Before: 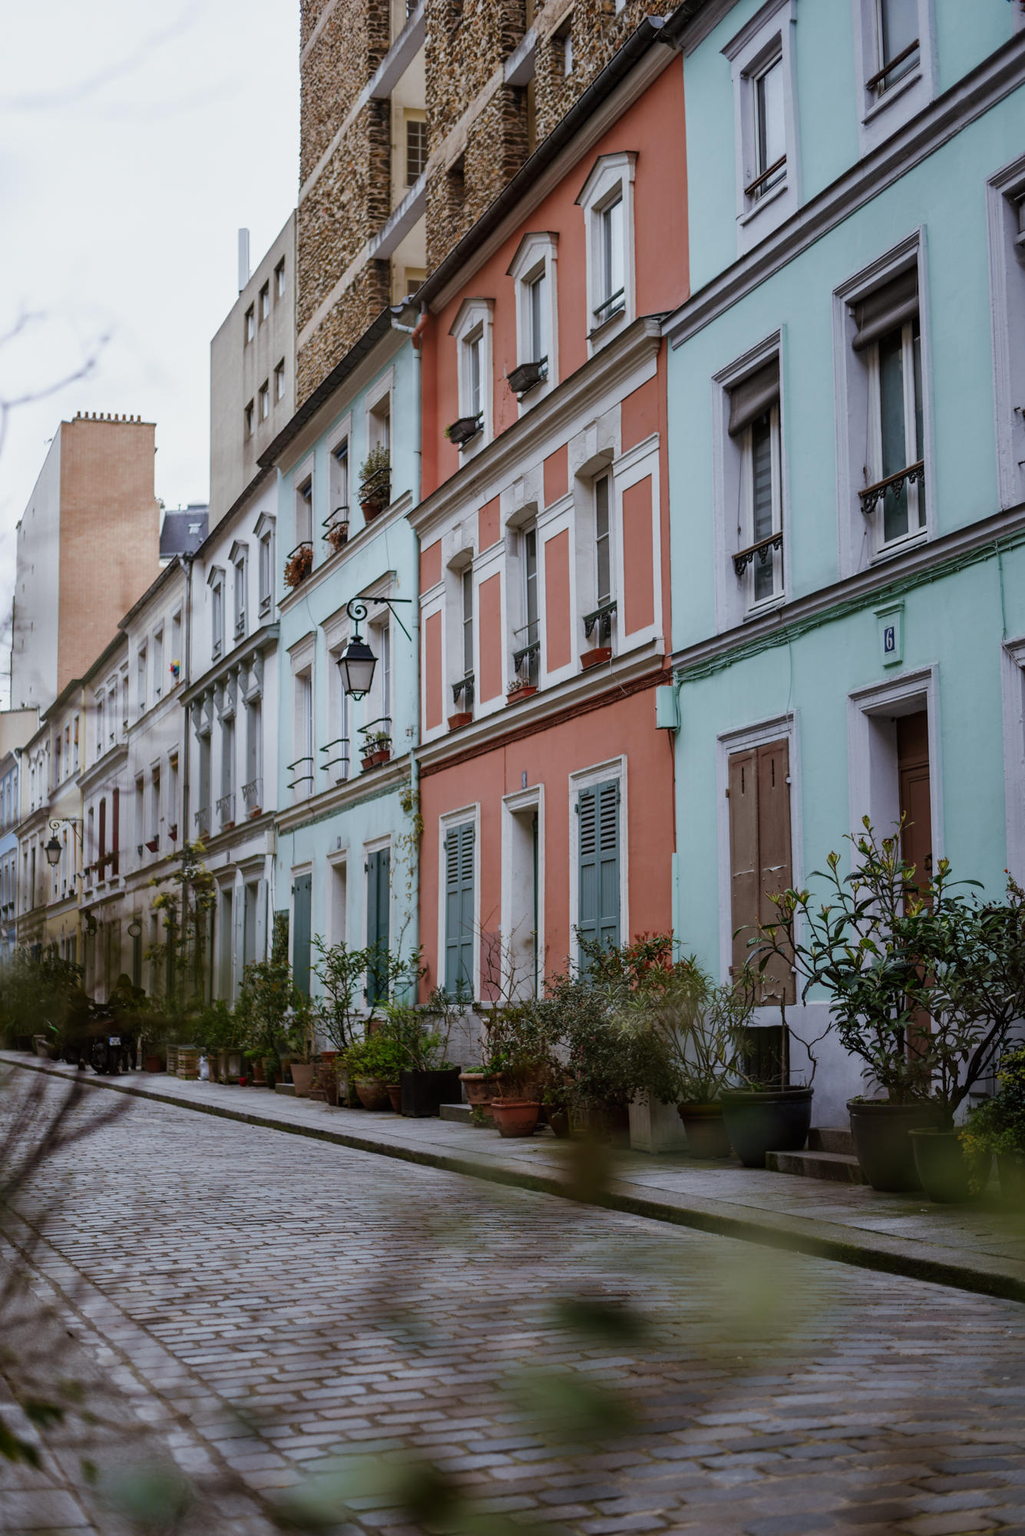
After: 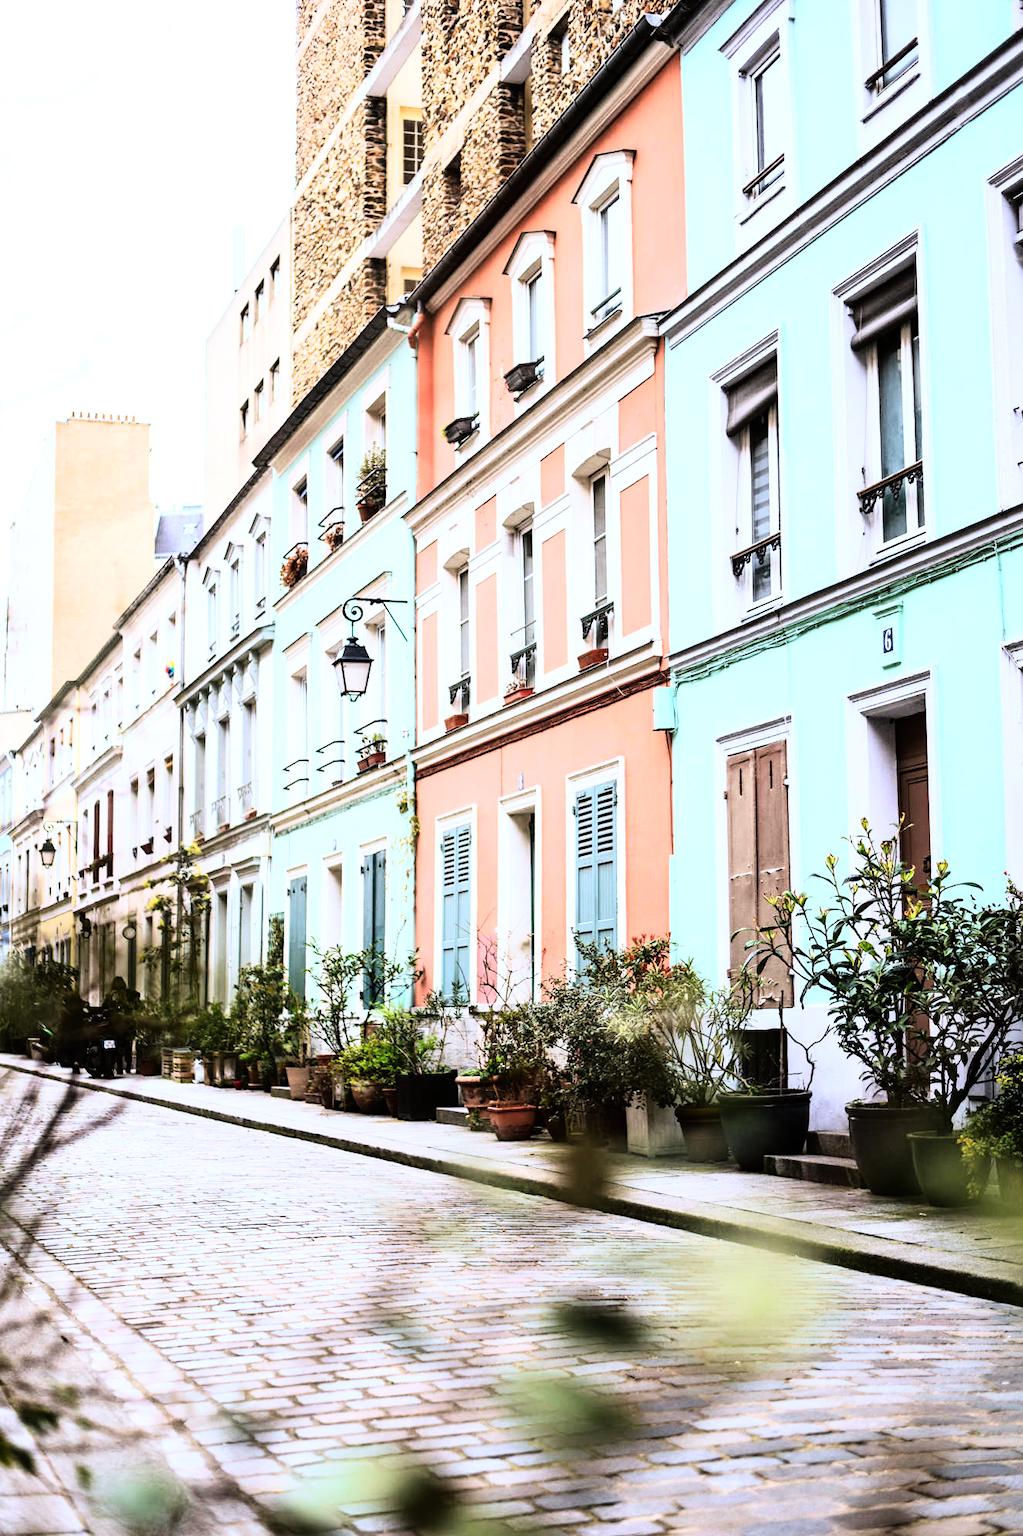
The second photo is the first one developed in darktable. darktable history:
crop and rotate: left 0.614%, top 0.179%, bottom 0.309%
rgb curve: curves: ch0 [(0, 0) (0.21, 0.15) (0.24, 0.21) (0.5, 0.75) (0.75, 0.96) (0.89, 0.99) (1, 1)]; ch1 [(0, 0.02) (0.21, 0.13) (0.25, 0.2) (0.5, 0.67) (0.75, 0.9) (0.89, 0.97) (1, 1)]; ch2 [(0, 0.02) (0.21, 0.13) (0.25, 0.2) (0.5, 0.67) (0.75, 0.9) (0.89, 0.97) (1, 1)], compensate middle gray true
exposure: black level correction 0, exposure 1.1 EV, compensate exposure bias true, compensate highlight preservation false
